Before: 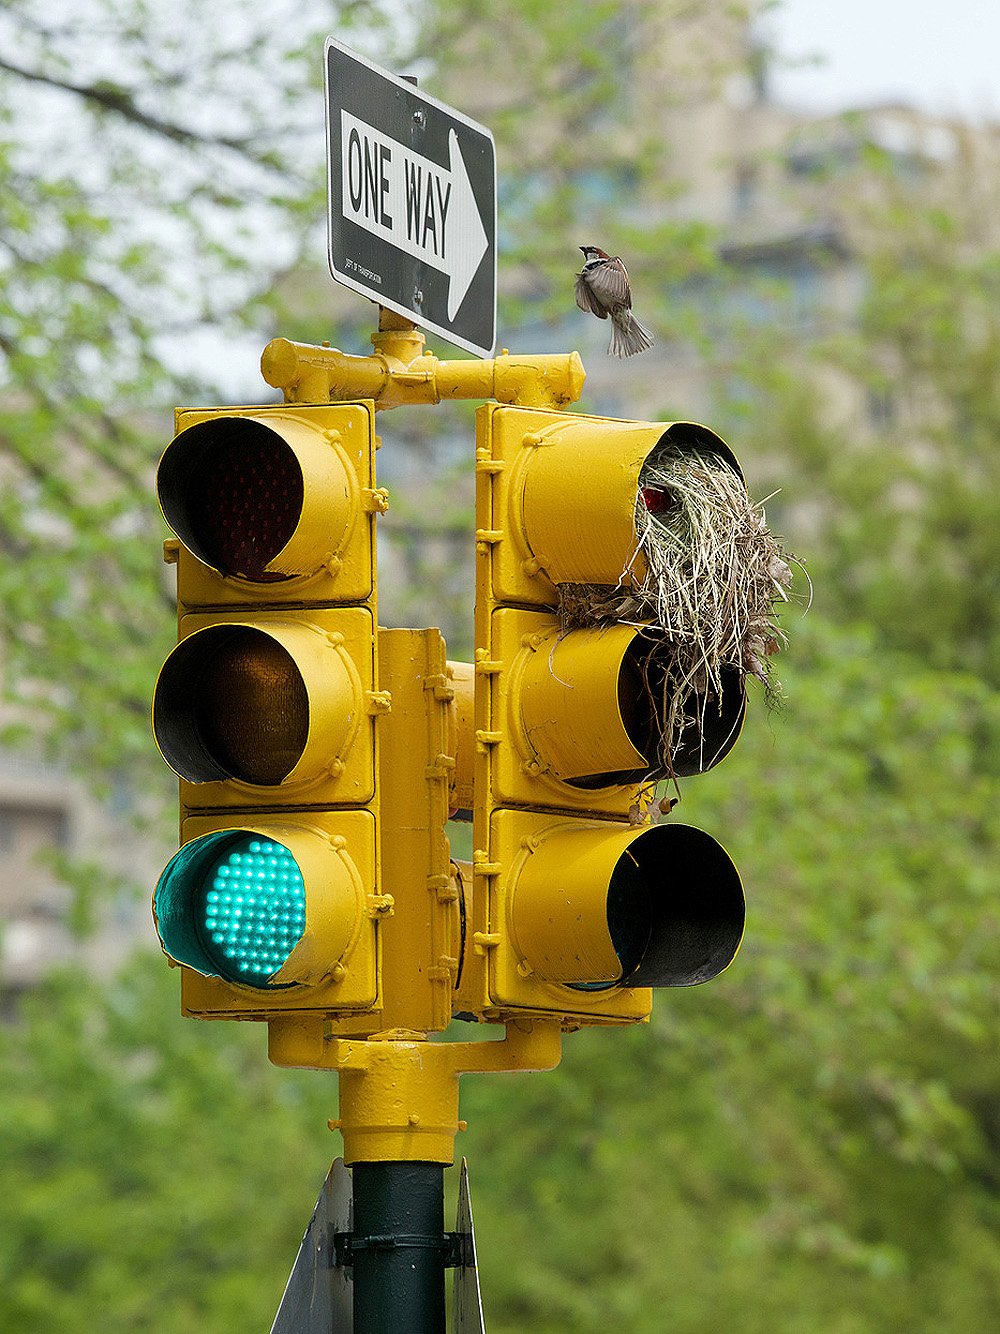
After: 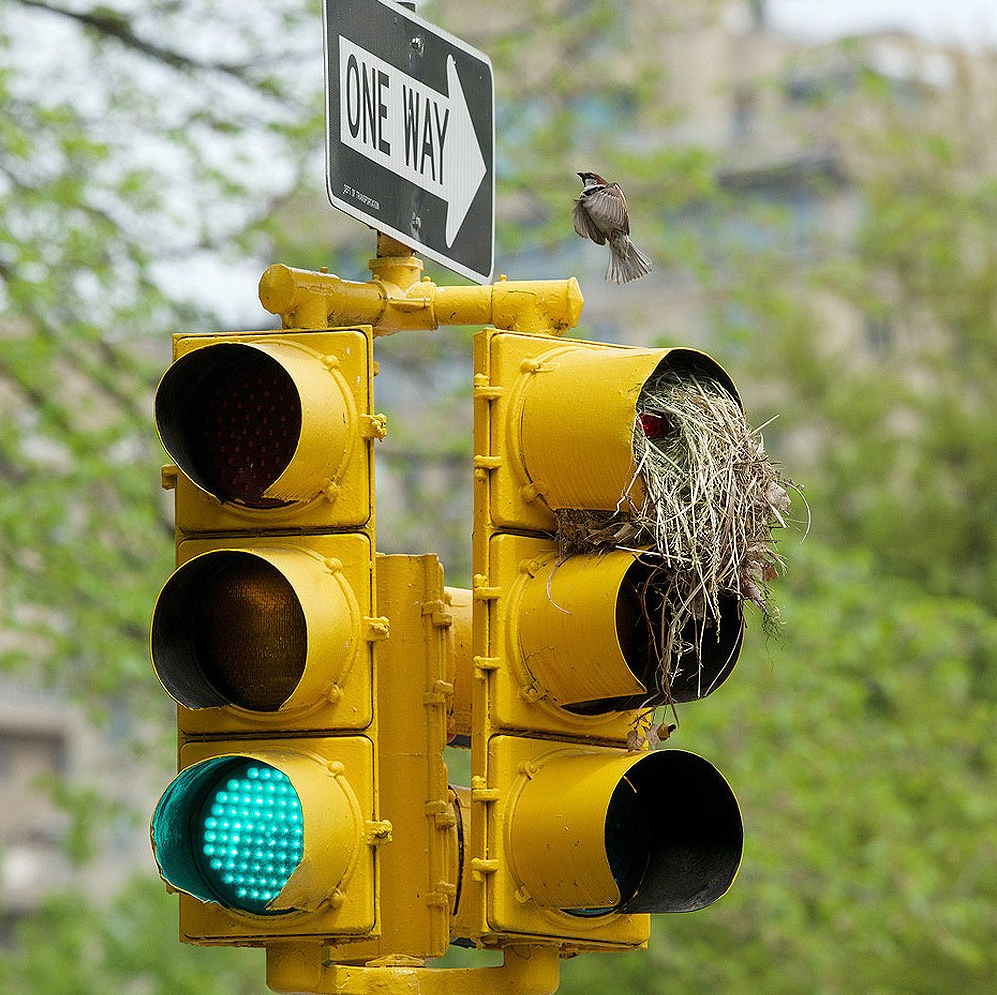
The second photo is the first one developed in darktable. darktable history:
crop: left 0.242%, top 5.56%, bottom 19.829%
